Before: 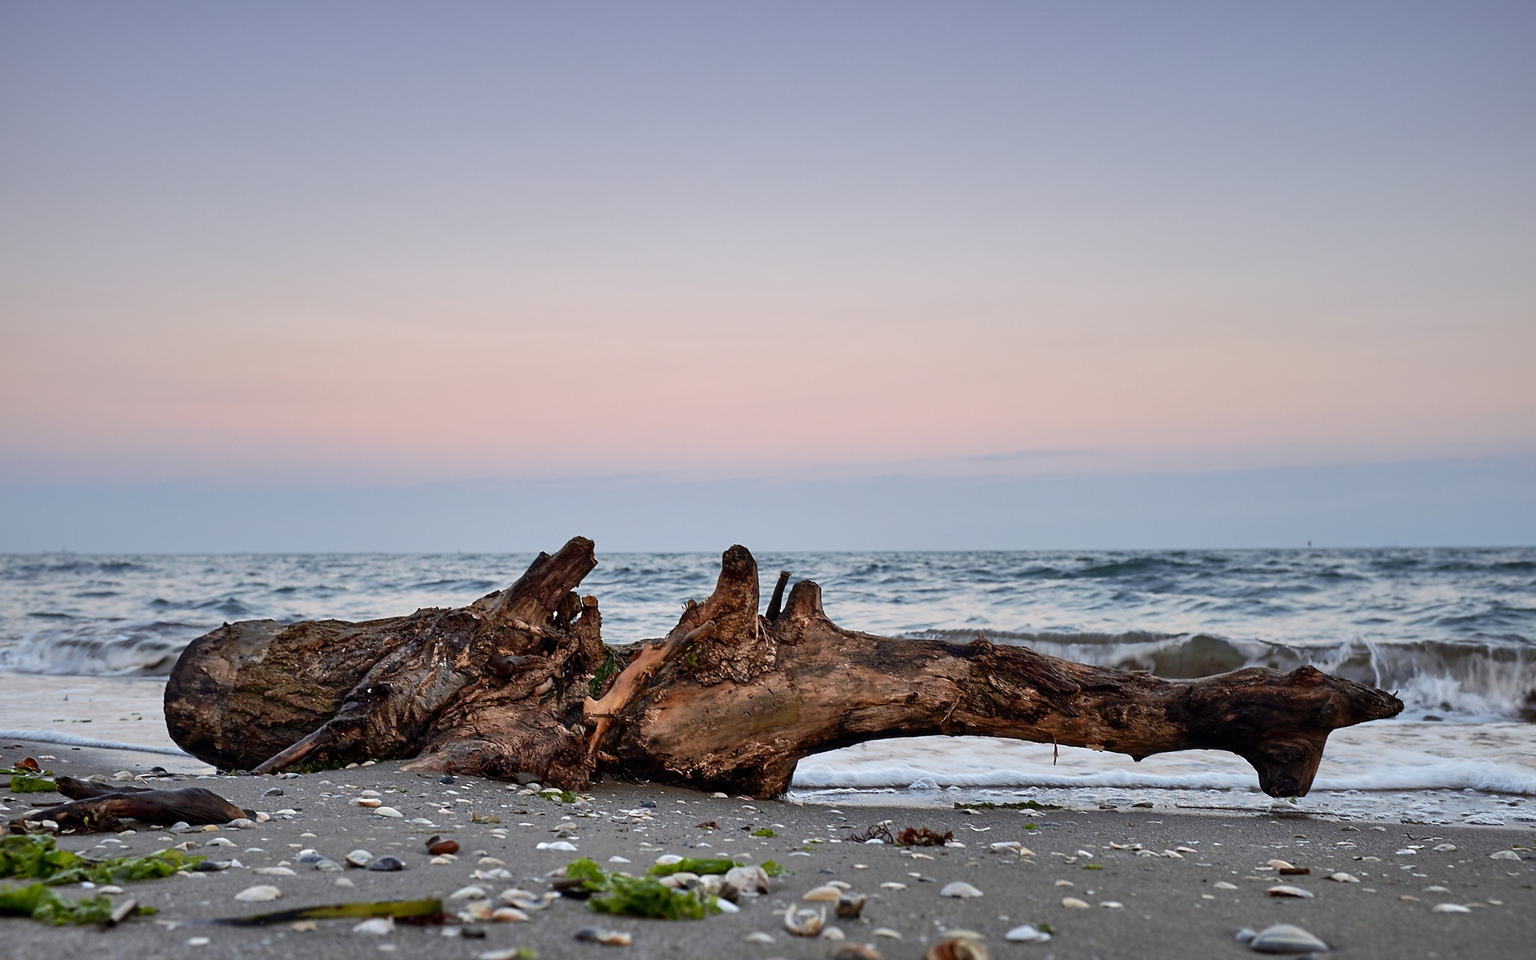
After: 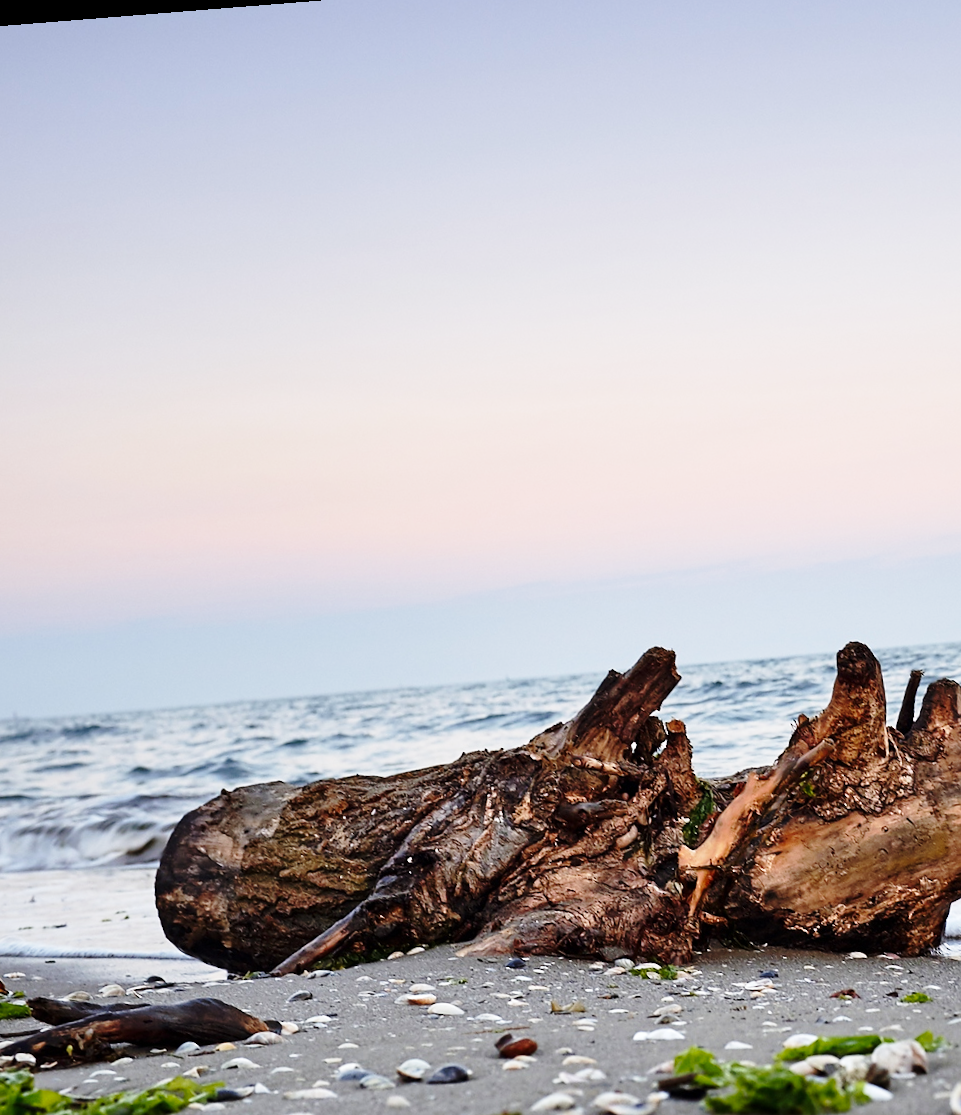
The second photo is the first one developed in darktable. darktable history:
rotate and perspective: rotation -4.57°, crop left 0.054, crop right 0.944, crop top 0.087, crop bottom 0.914
base curve: curves: ch0 [(0, 0) (0.028, 0.03) (0.121, 0.232) (0.46, 0.748) (0.859, 0.968) (1, 1)], preserve colors none
crop: left 0.587%, right 45.588%, bottom 0.086%
